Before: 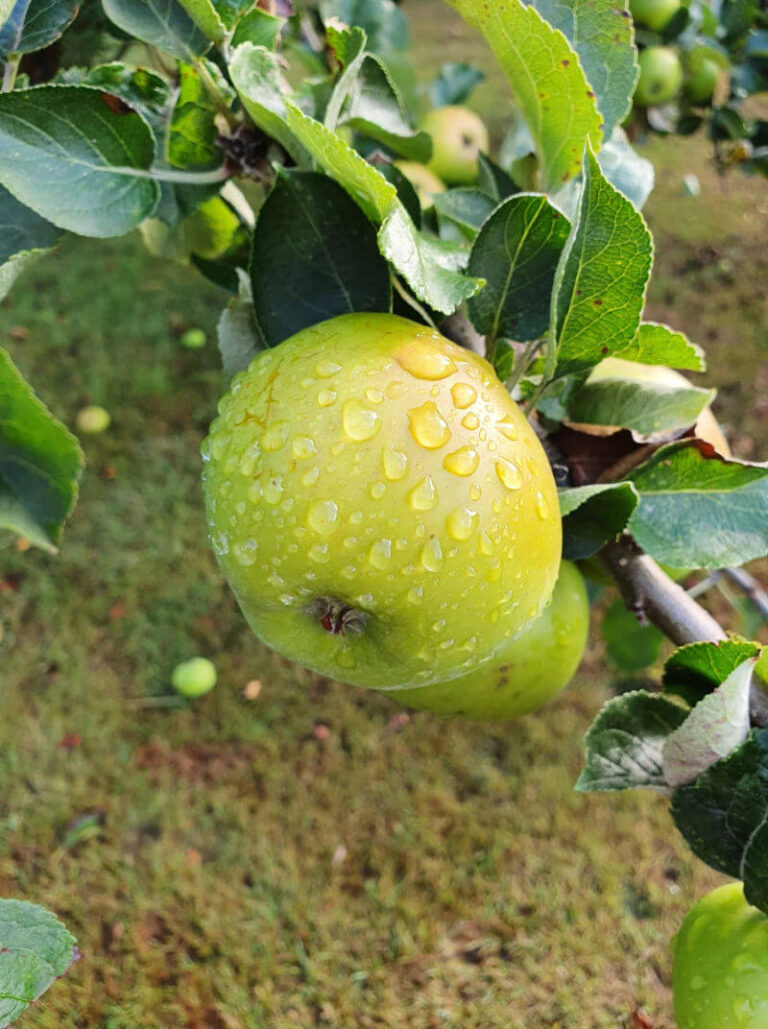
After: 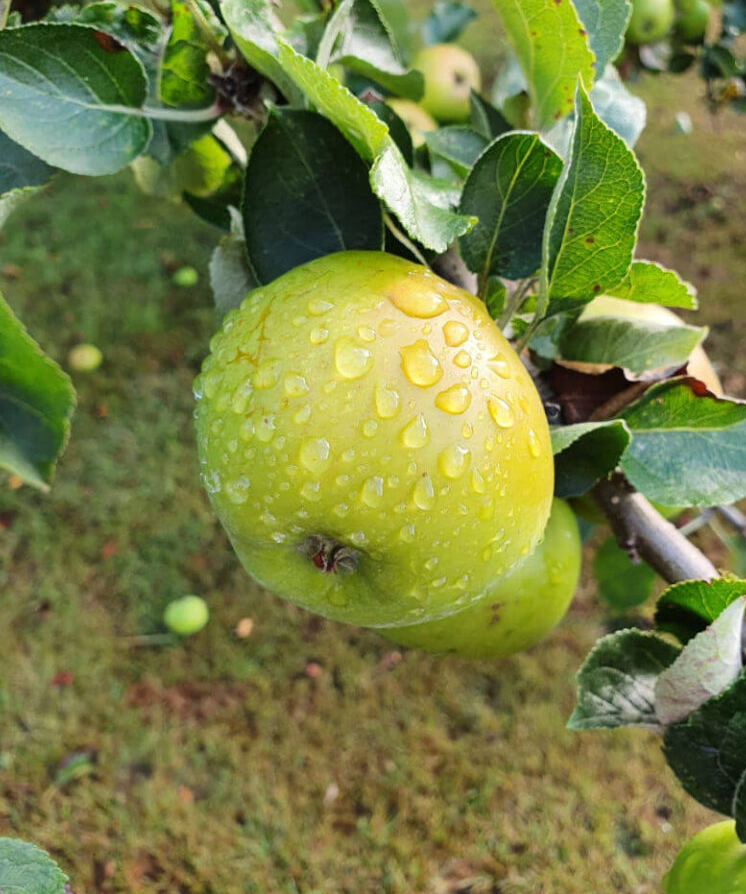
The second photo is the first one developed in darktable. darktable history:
crop: left 1.154%, top 6.122%, right 1.58%, bottom 6.986%
